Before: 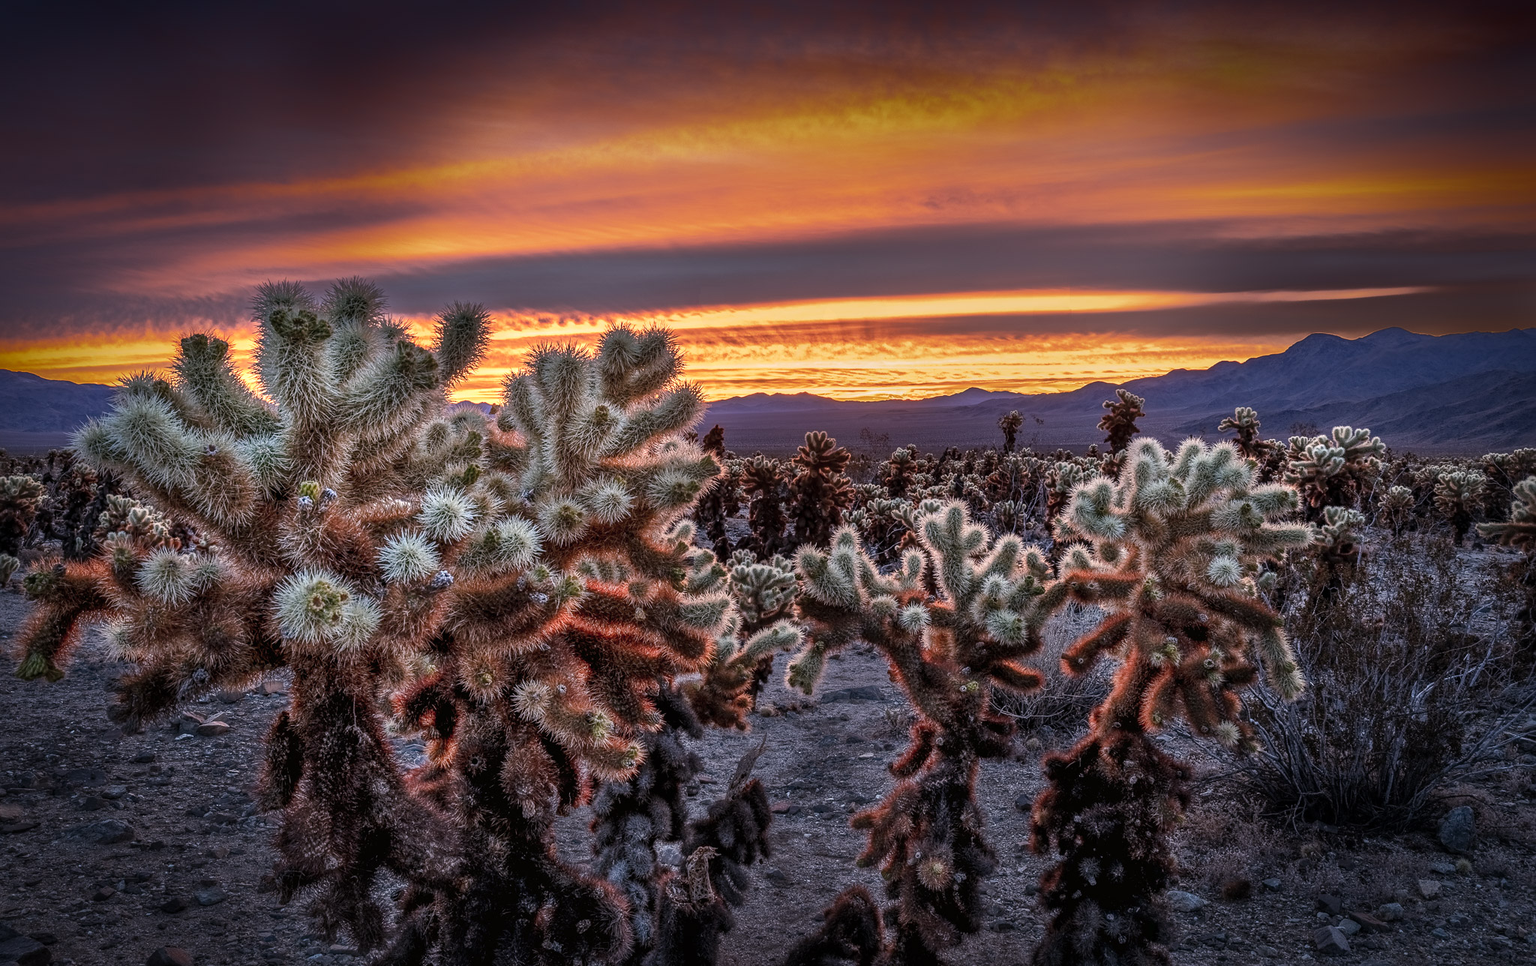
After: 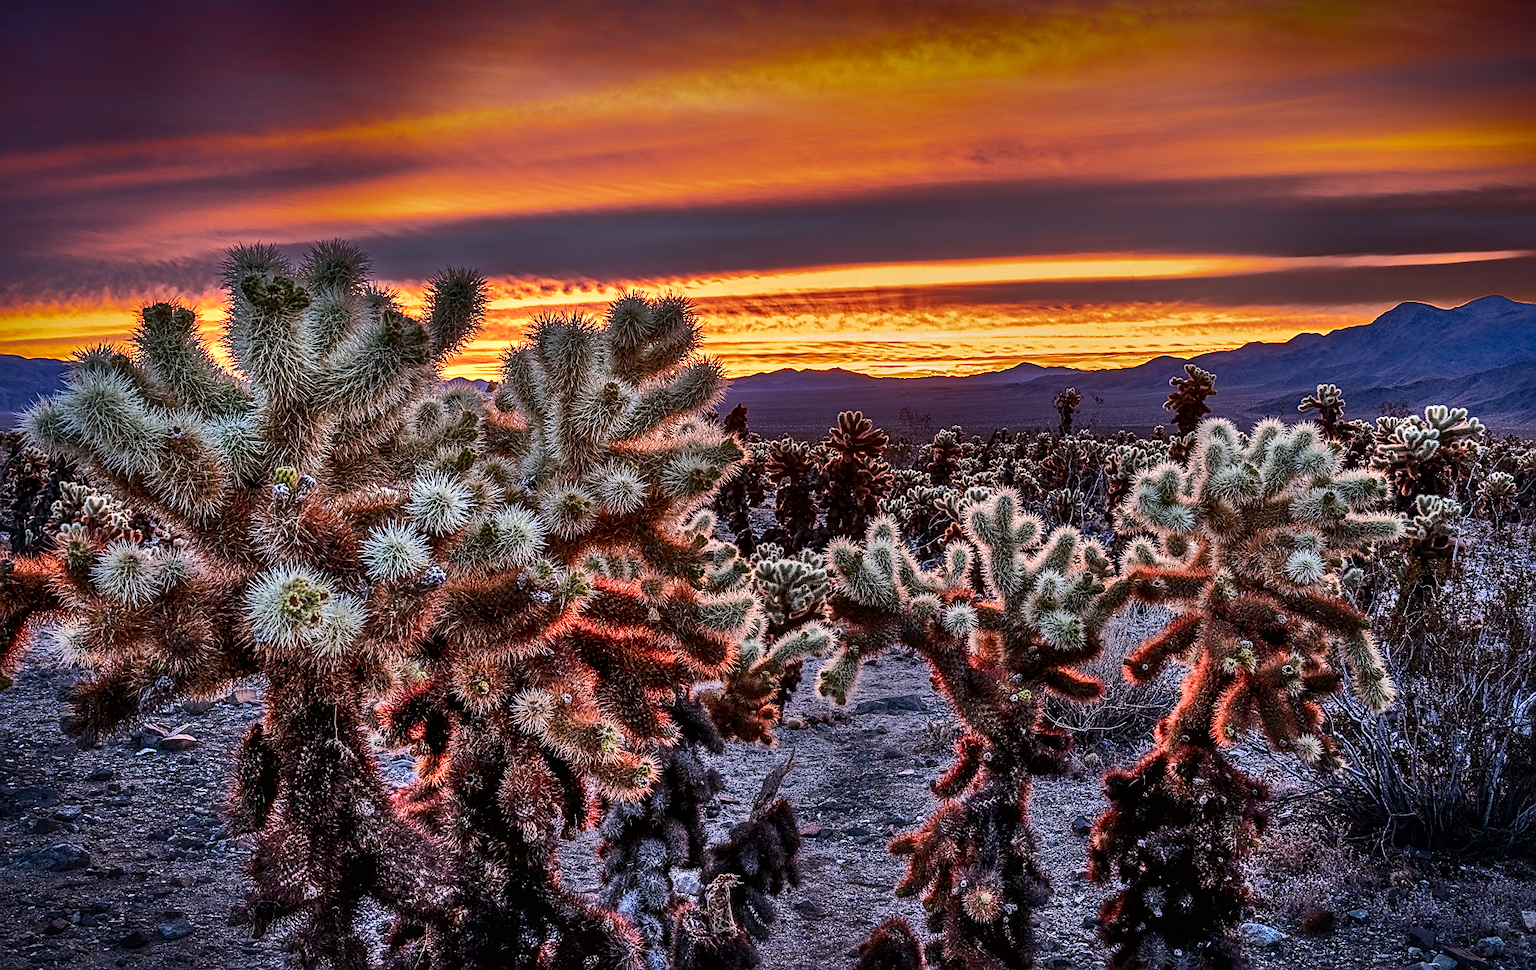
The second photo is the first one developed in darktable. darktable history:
crop: left 3.491%, top 6.517%, right 6.719%, bottom 3.342%
shadows and highlights: shadows 60.15, soften with gaussian
vignetting: fall-off start 97.12%, saturation -0.031, width/height ratio 1.184
base curve: exposure shift 0.01, preserve colors none
contrast brightness saturation: contrast 0.116, brightness -0.118, saturation 0.198
sharpen: on, module defaults
exposure: exposure -0.013 EV, compensate exposure bias true, compensate highlight preservation false
